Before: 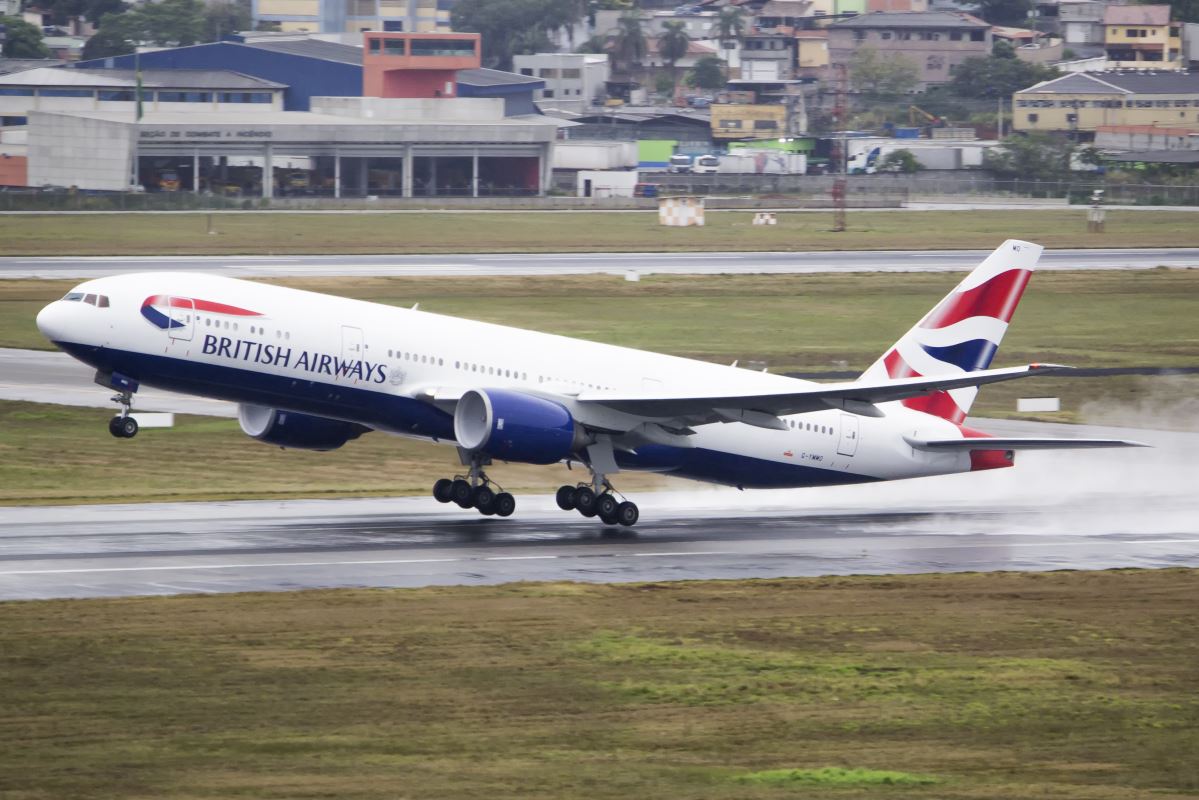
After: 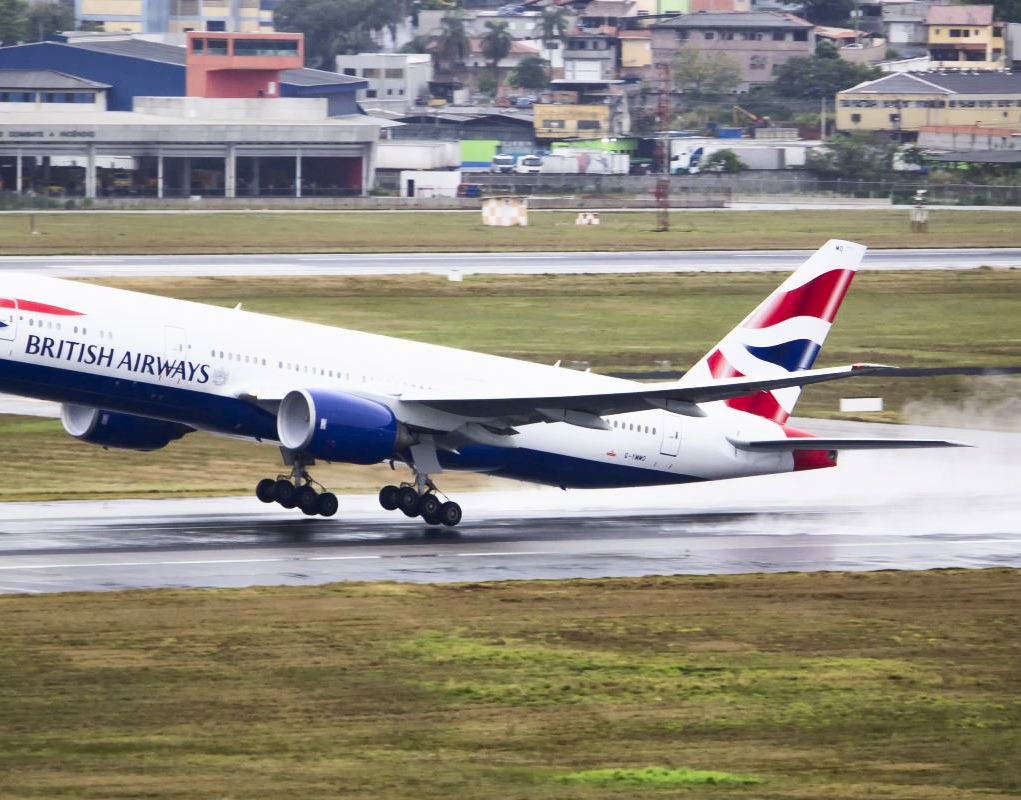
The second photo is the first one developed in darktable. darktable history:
contrast brightness saturation: brightness -0.089
shadows and highlights: soften with gaussian
tone curve: curves: ch0 [(0.003, 0.029) (0.202, 0.232) (0.46, 0.56) (0.611, 0.739) (0.843, 0.941) (1, 0.99)]; ch1 [(0, 0) (0.35, 0.356) (0.45, 0.453) (0.508, 0.515) (0.617, 0.601) (1, 1)]; ch2 [(0, 0) (0.456, 0.469) (0.5, 0.5) (0.556, 0.566) (0.635, 0.642) (1, 1)], color space Lab, linked channels, preserve colors none
crop and rotate: left 14.805%
